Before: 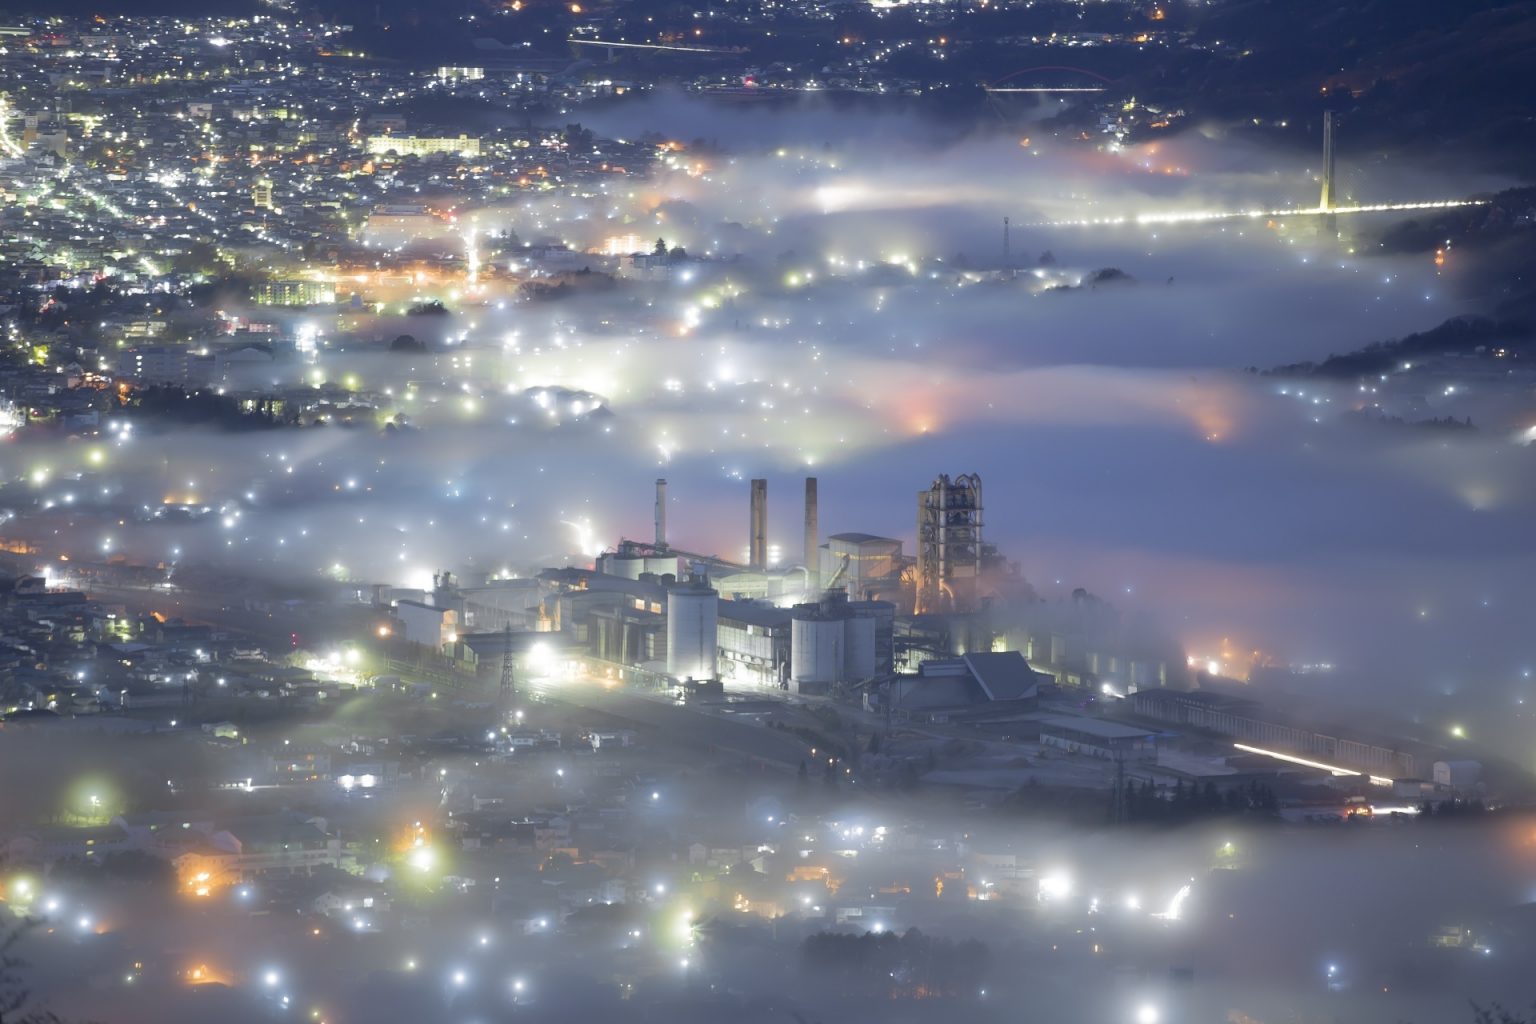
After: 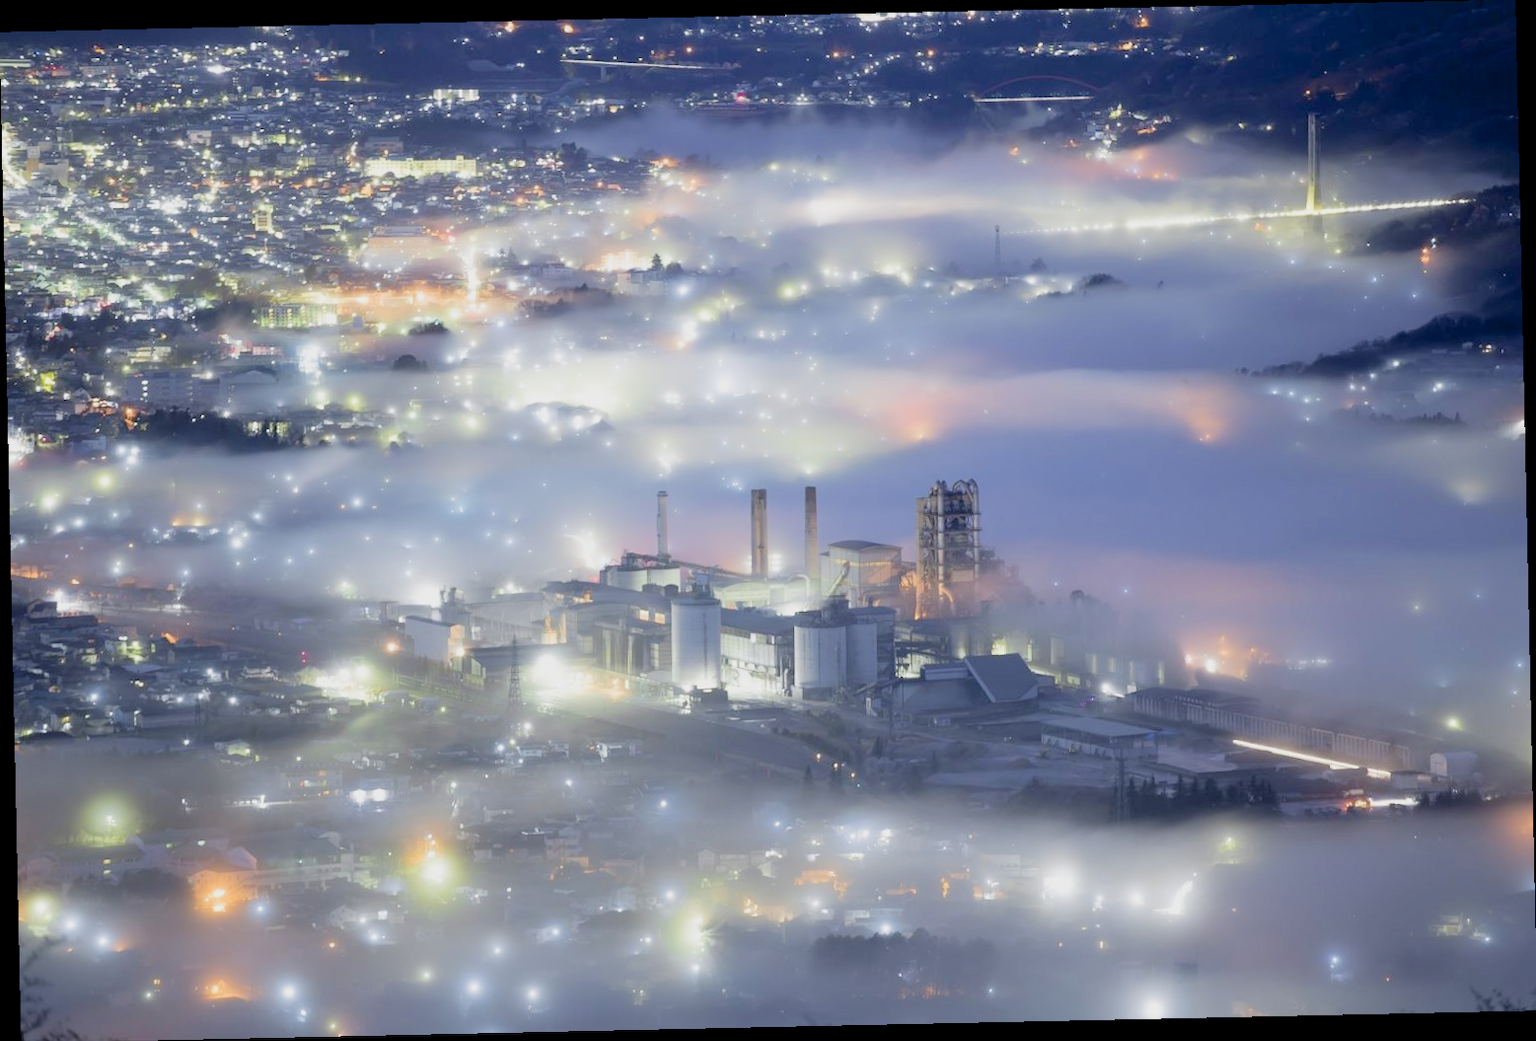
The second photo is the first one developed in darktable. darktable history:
rotate and perspective: rotation -1.24°, automatic cropping off
white balance: red 1, blue 1
exposure: black level correction 0.012, exposure 0.7 EV, compensate exposure bias true, compensate highlight preservation false
filmic rgb: black relative exposure -7.65 EV, white relative exposure 4.56 EV, hardness 3.61
